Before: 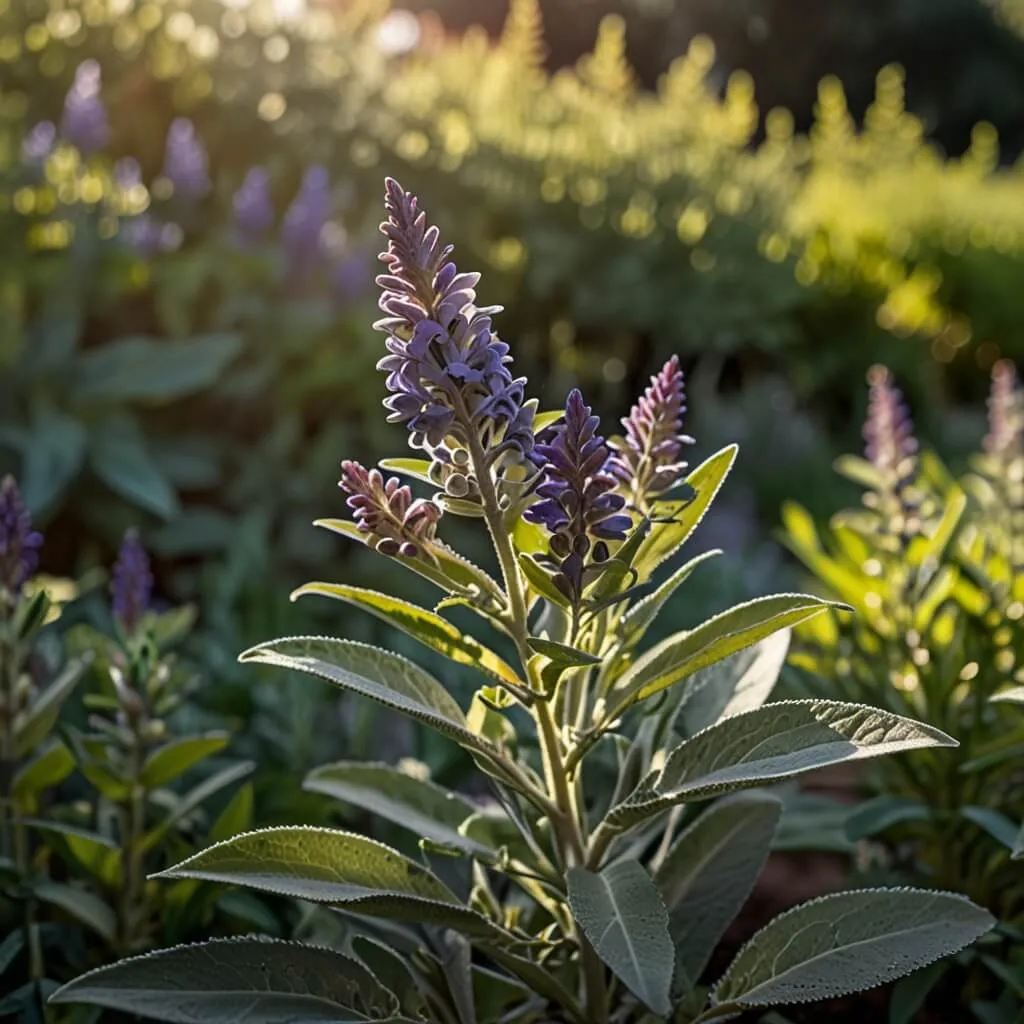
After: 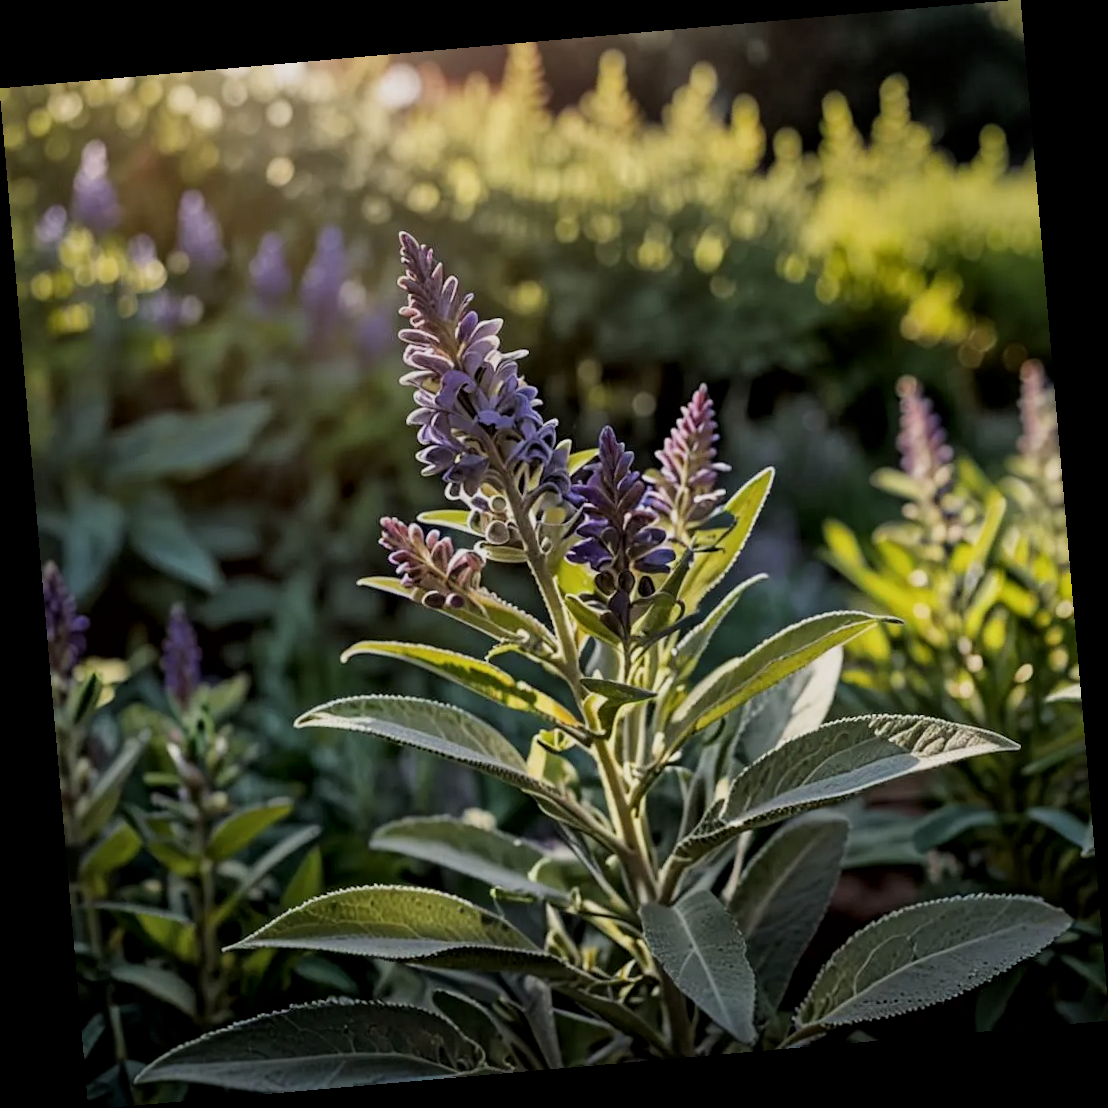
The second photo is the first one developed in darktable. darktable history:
rotate and perspective: rotation -4.98°, automatic cropping off
filmic rgb: white relative exposure 3.8 EV, hardness 4.35
local contrast: mode bilateral grid, contrast 20, coarseness 50, detail 130%, midtone range 0.2
